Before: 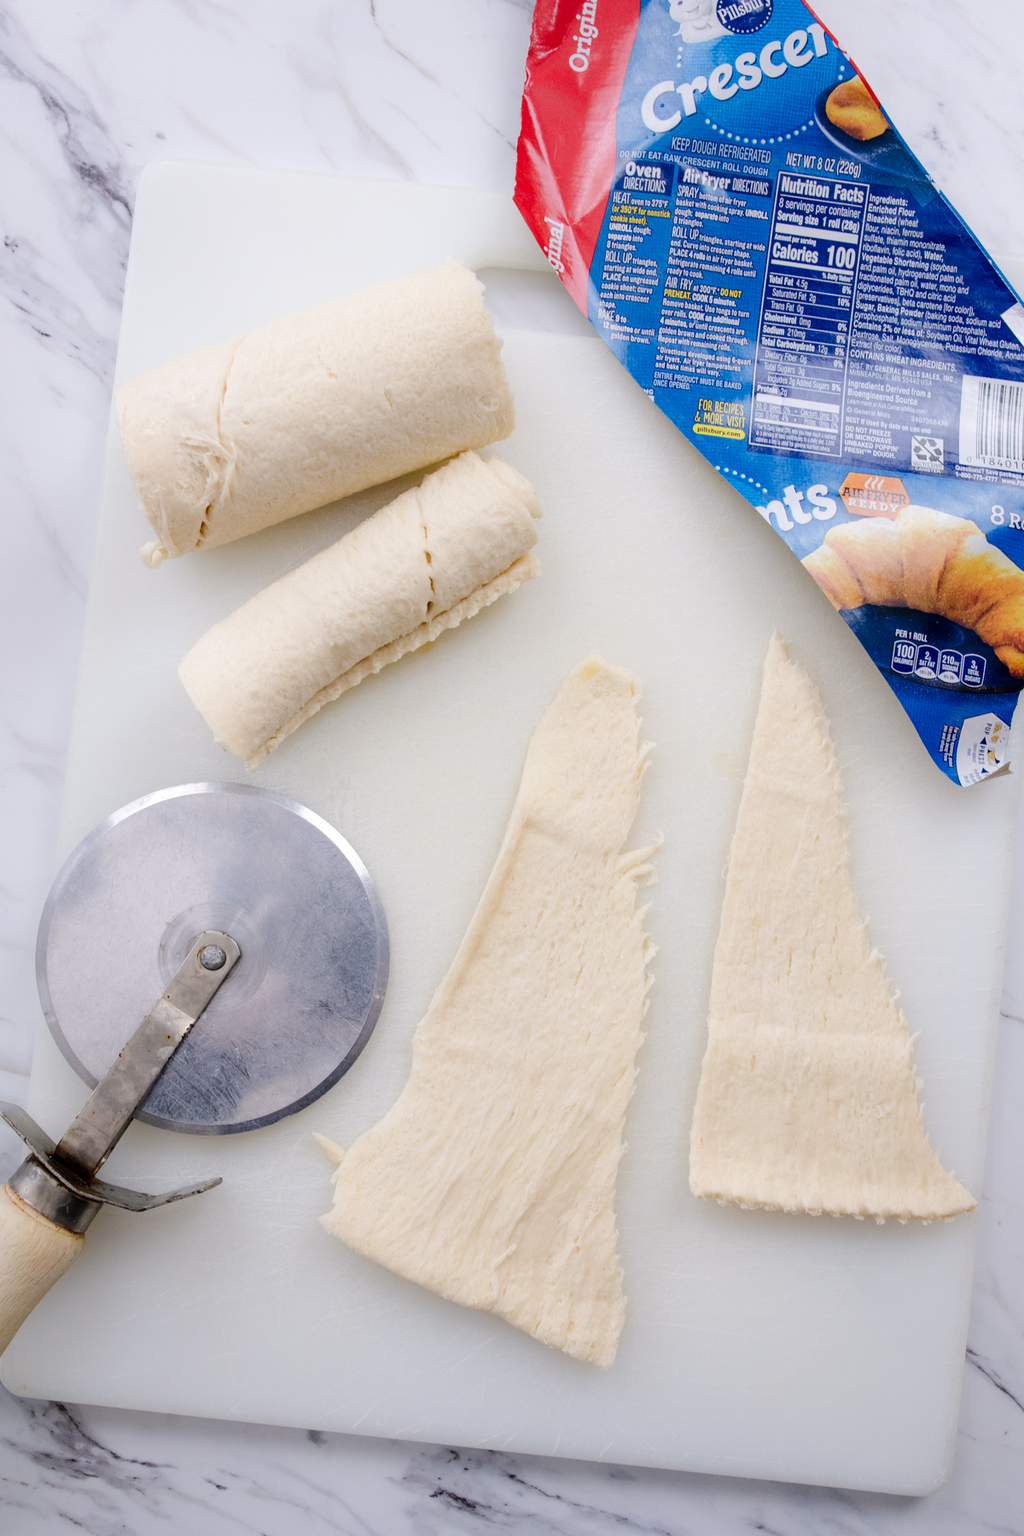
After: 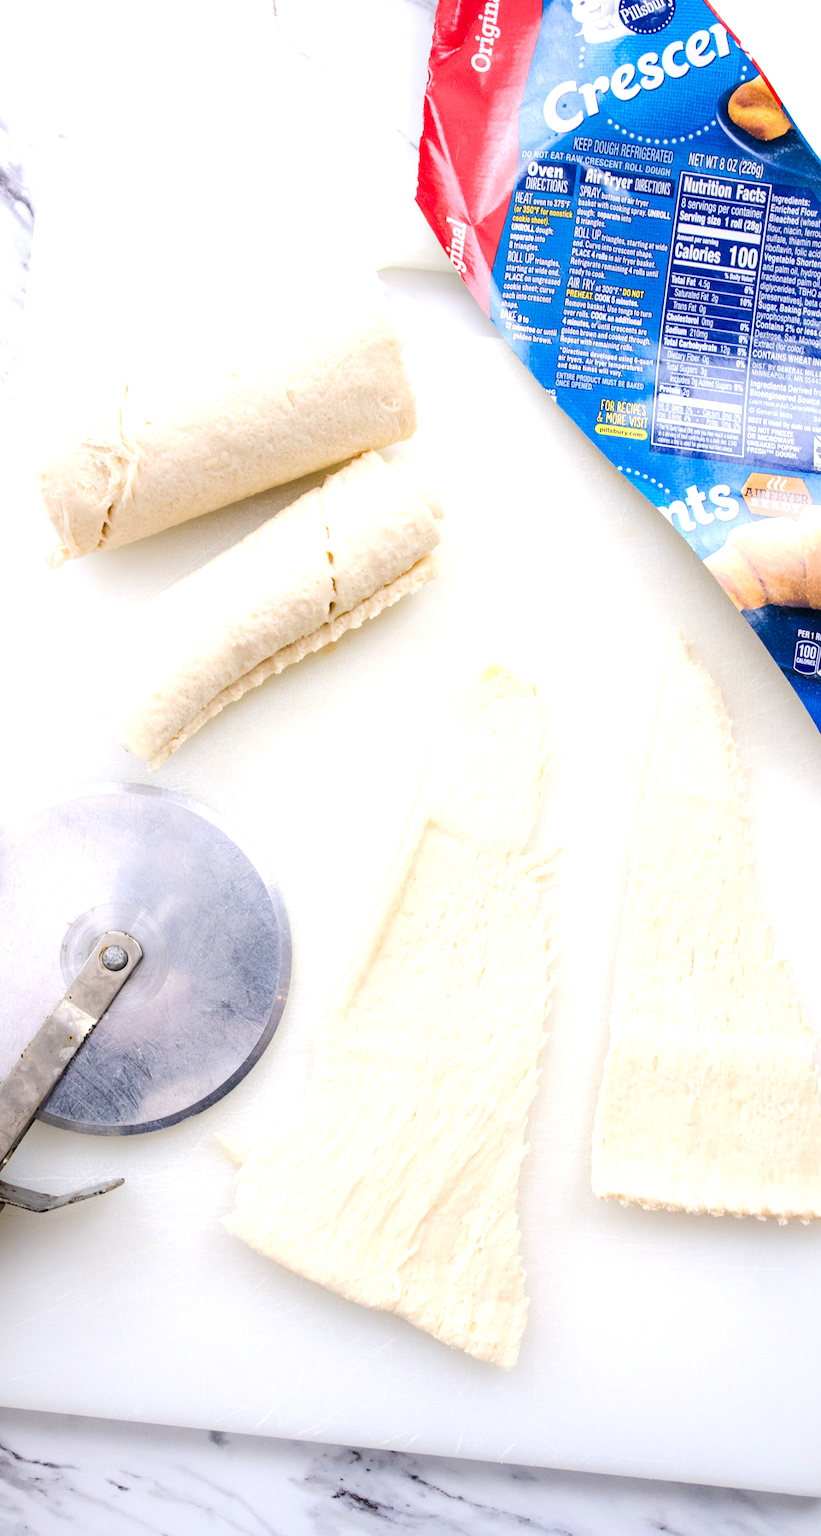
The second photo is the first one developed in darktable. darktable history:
crop and rotate: left 9.589%, right 10.236%
tone equalizer: -8 EV -0.714 EV, -7 EV -0.679 EV, -6 EV -0.62 EV, -5 EV -0.399 EV, -3 EV 0.384 EV, -2 EV 0.6 EV, -1 EV 0.699 EV, +0 EV 0.766 EV
